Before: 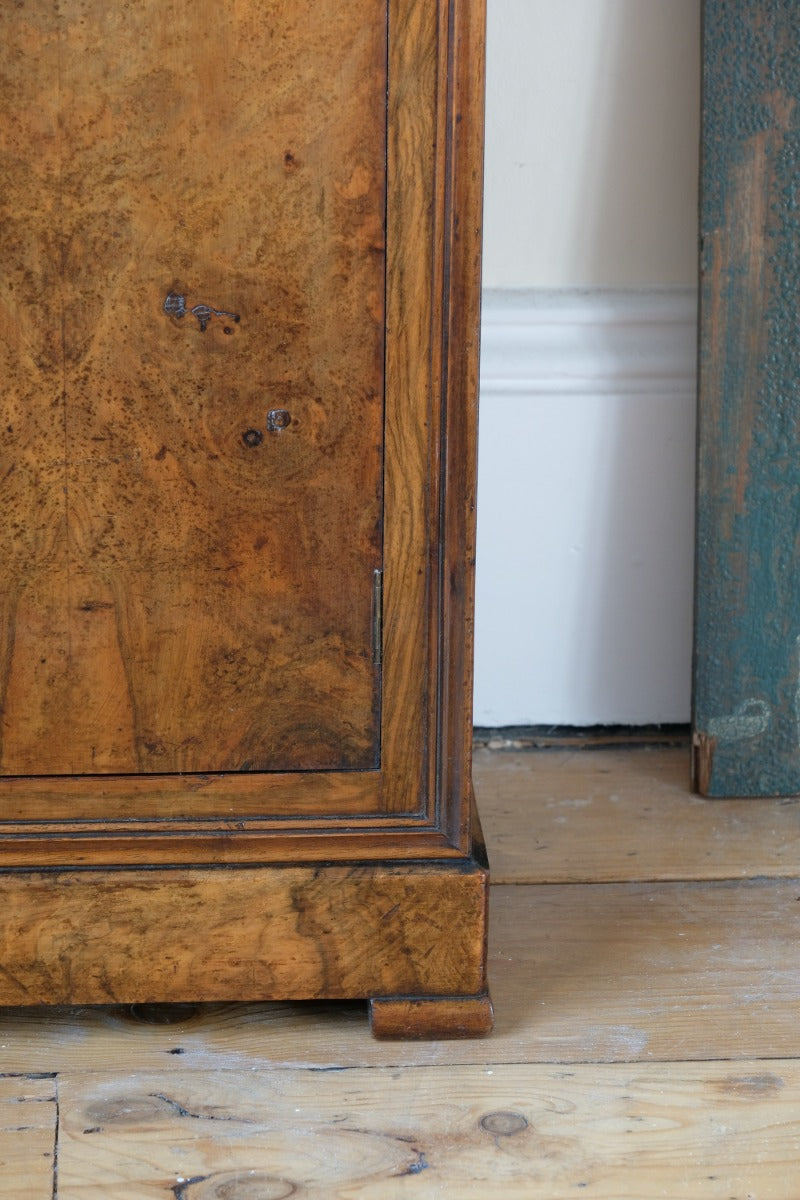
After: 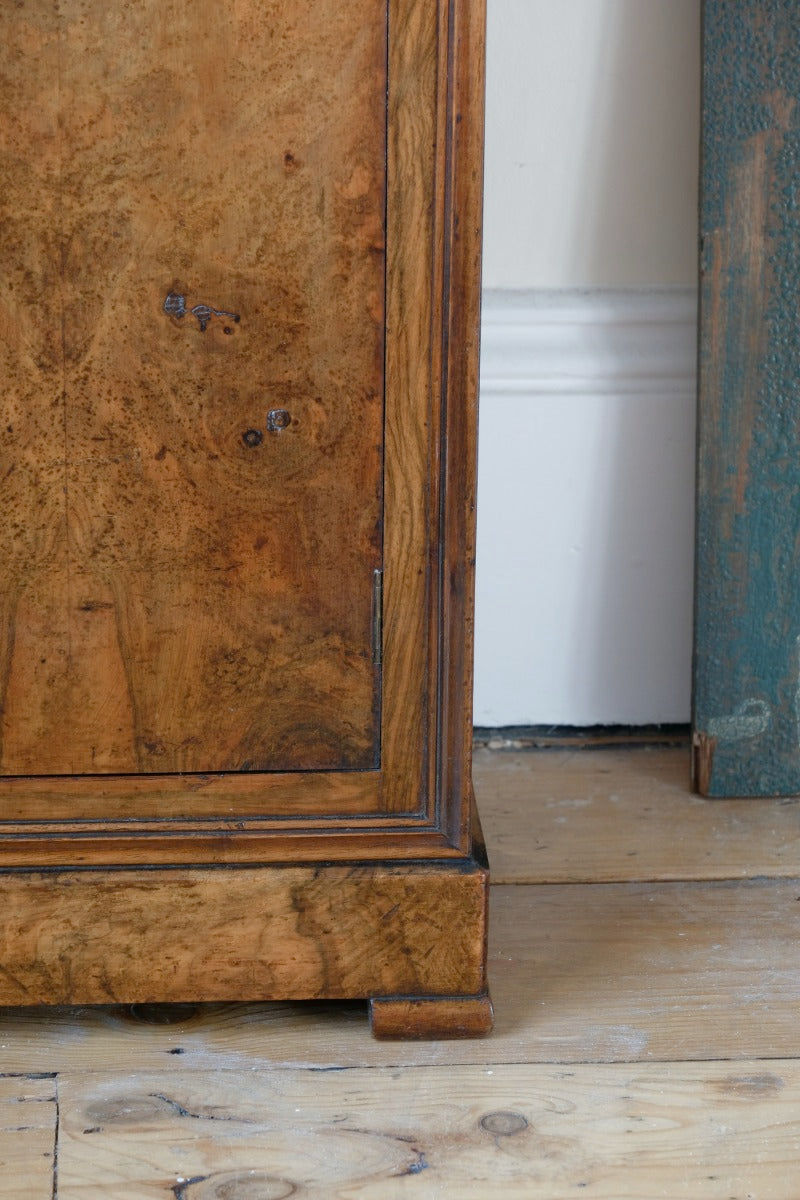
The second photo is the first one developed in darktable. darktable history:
color balance rgb: perceptual saturation grading › global saturation -0.153%, perceptual saturation grading › highlights -31.797%, perceptual saturation grading › mid-tones 6.039%, perceptual saturation grading › shadows 17.641%
exposure: exposure -0.061 EV, compensate exposure bias true, compensate highlight preservation false
